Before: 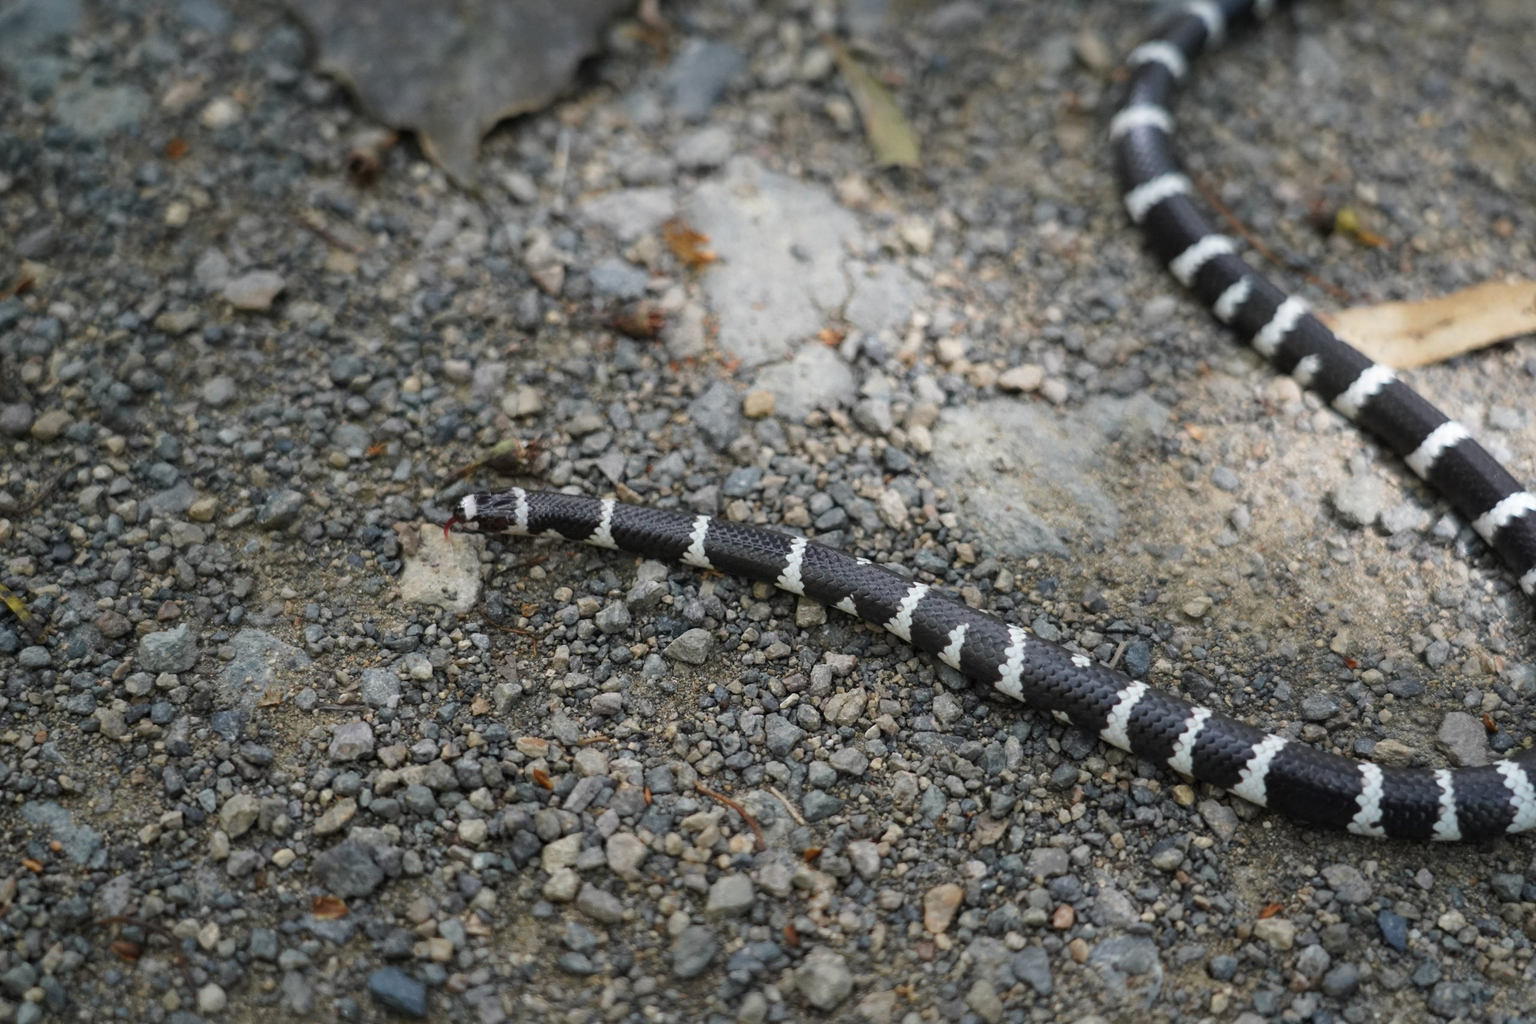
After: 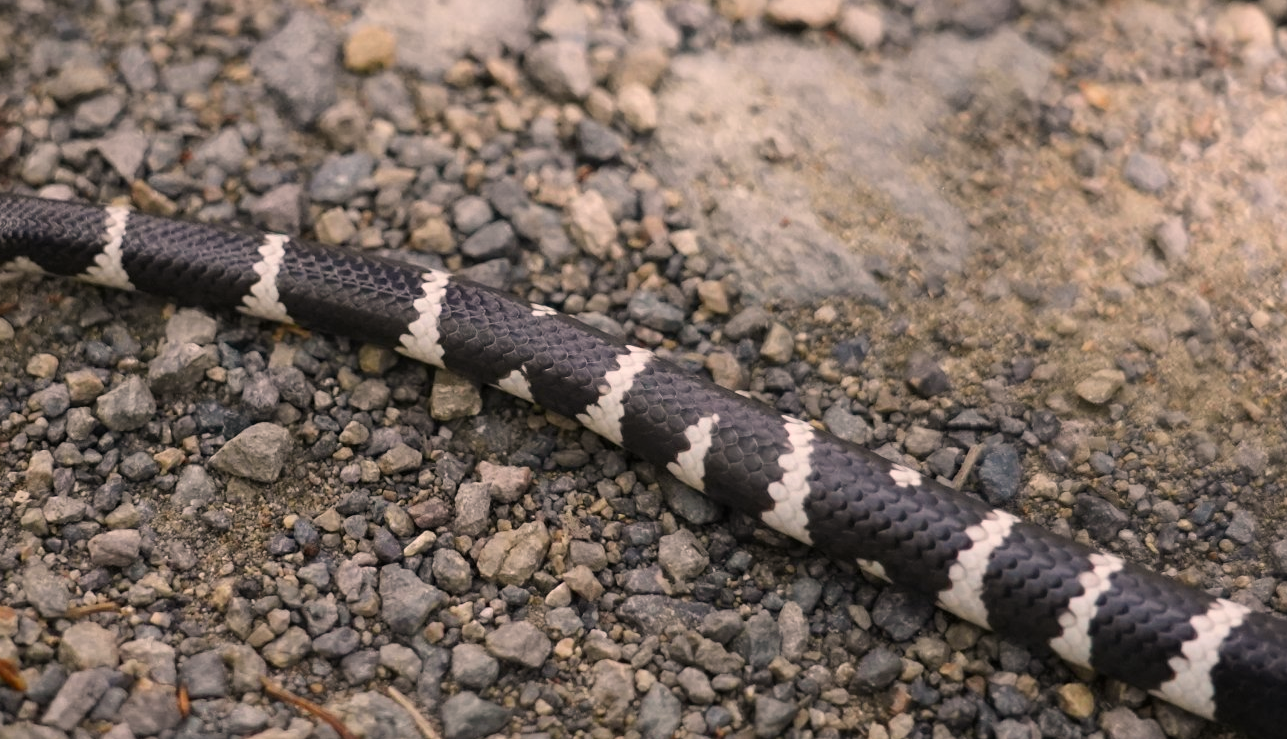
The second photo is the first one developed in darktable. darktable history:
crop: left 35.03%, top 36.625%, right 14.663%, bottom 20.057%
color correction: highlights a* 11.96, highlights b* 11.58
